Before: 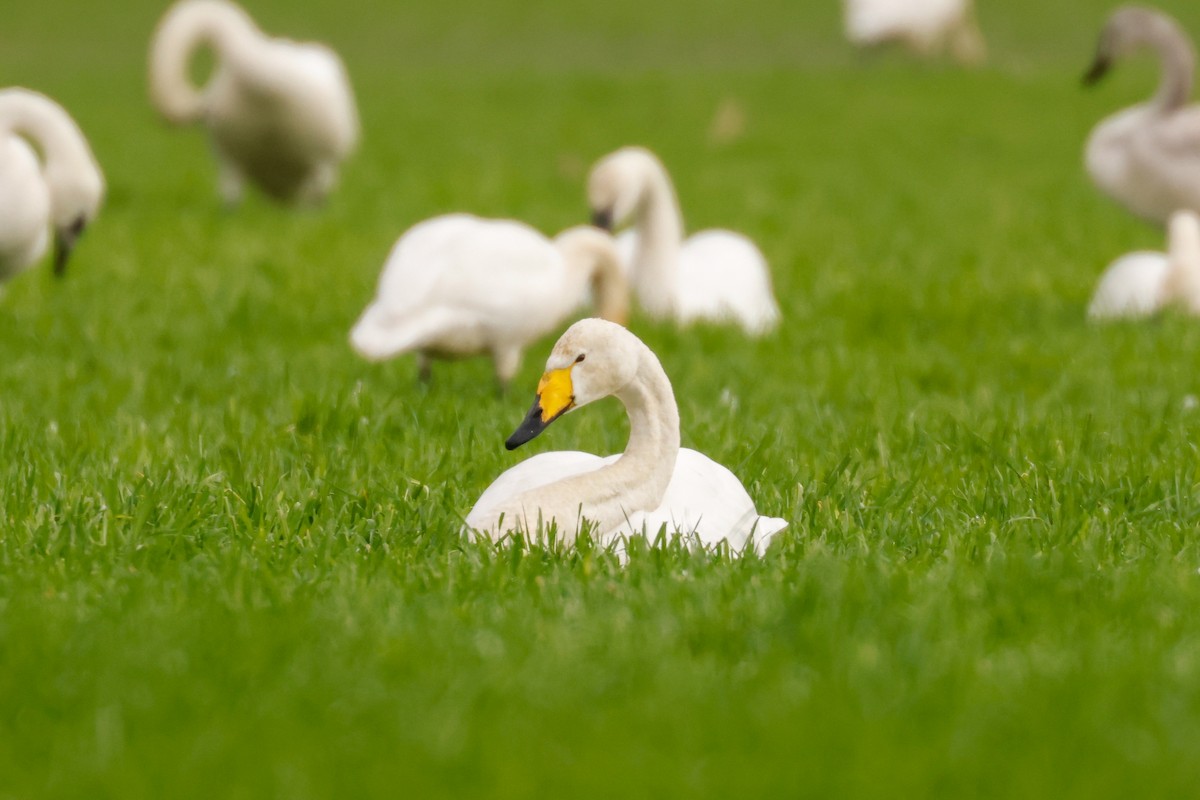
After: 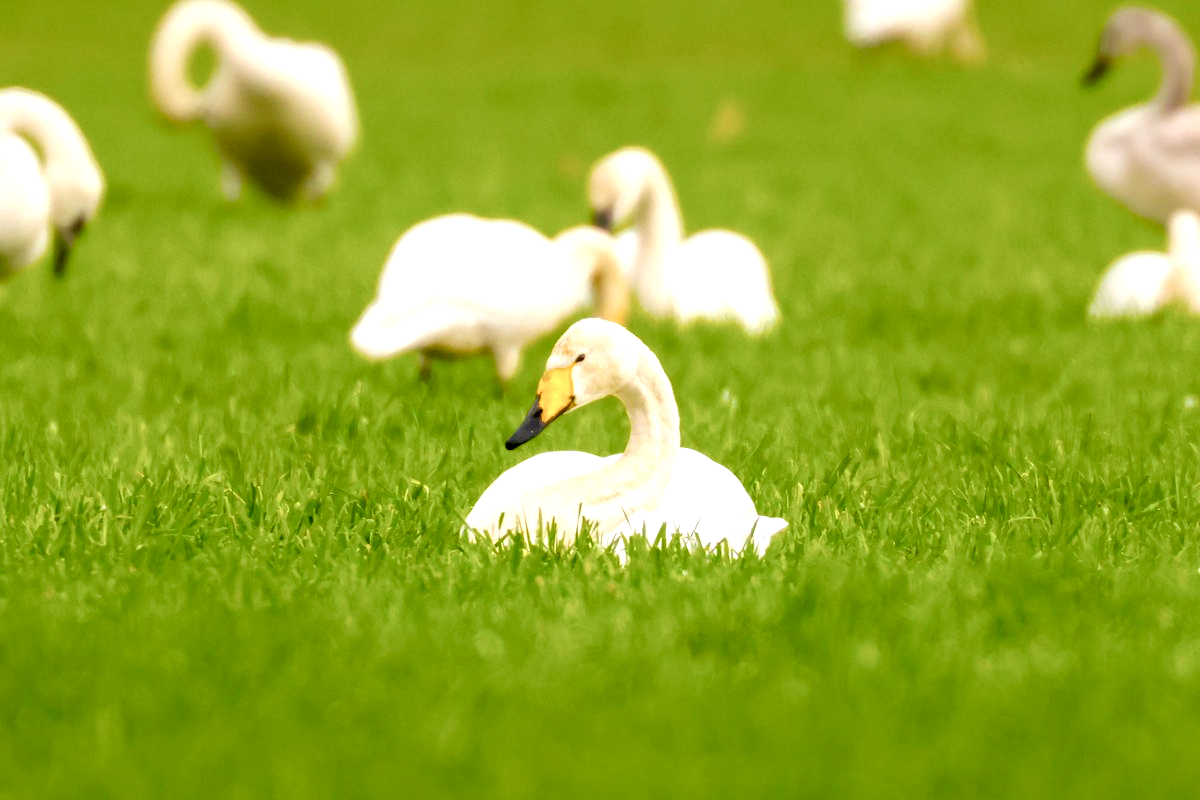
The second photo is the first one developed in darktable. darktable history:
color balance rgb: linear chroma grading › shadows -39.692%, linear chroma grading › highlights 39.007%, linear chroma grading › global chroma 45.188%, linear chroma grading › mid-tones -29.959%, perceptual saturation grading › global saturation 0.65%, perceptual saturation grading › highlights -32.36%, perceptual saturation grading › mid-tones 5.217%, perceptual saturation grading › shadows 17.739%, global vibrance 20%
exposure: black level correction 0.012, exposure 0.694 EV, compensate highlight preservation false
